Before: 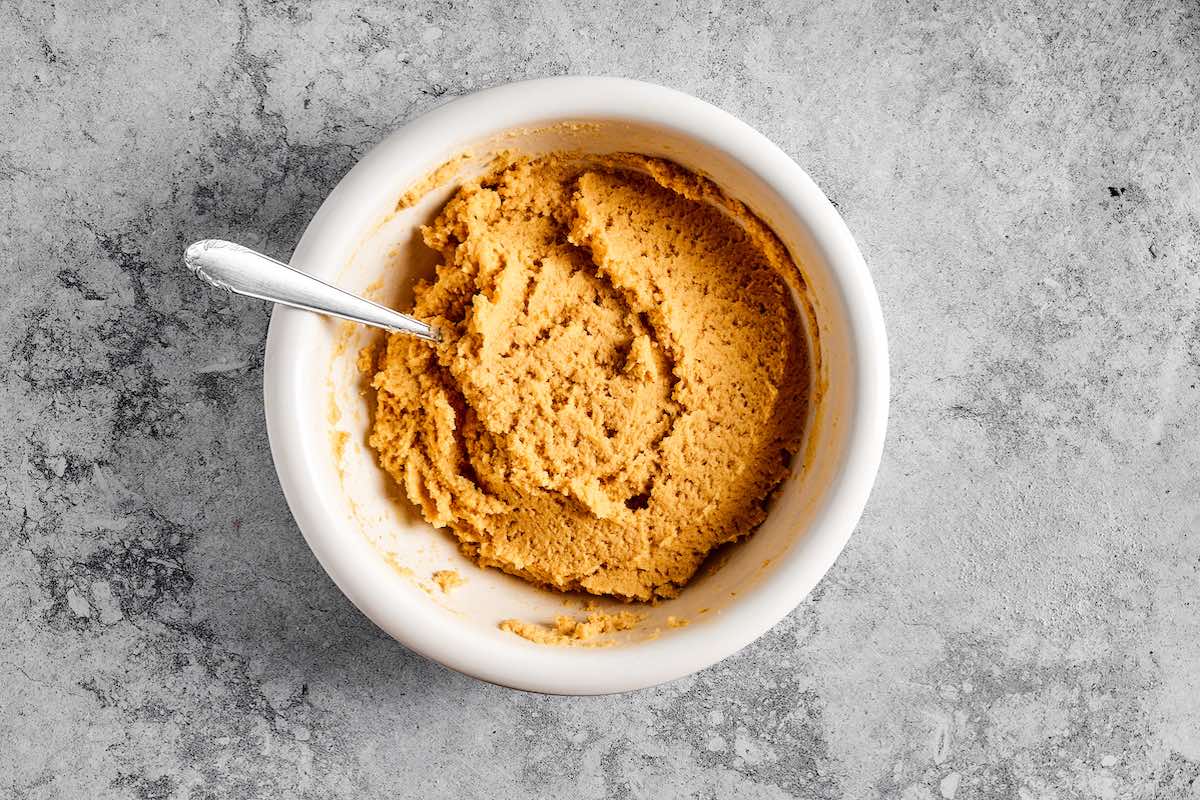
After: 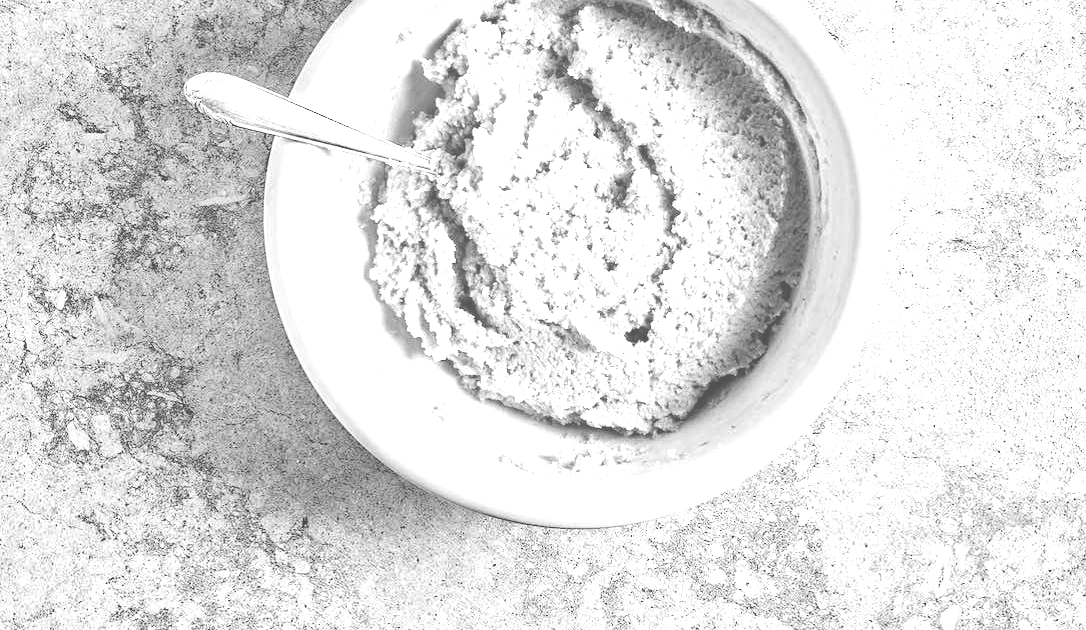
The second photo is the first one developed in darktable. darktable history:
base curve: curves: ch0 [(0, 0) (0.297, 0.298) (1, 1)], preserve colors none
color zones: curves: ch0 [(0, 0.559) (0.153, 0.551) (0.229, 0.5) (0.429, 0.5) (0.571, 0.5) (0.714, 0.5) (0.857, 0.5) (1, 0.559)]; ch1 [(0, 0.417) (0.112, 0.336) (0.213, 0.26) (0.429, 0.34) (0.571, 0.35) (0.683, 0.331) (0.857, 0.344) (1, 0.417)]
colorize: hue 36°, source mix 100%
crop: top 20.916%, right 9.437%, bottom 0.316%
monochrome: on, module defaults
color balance: lift [1, 1.015, 1.004, 0.985], gamma [1, 0.958, 0.971, 1.042], gain [1, 0.956, 0.977, 1.044]
haze removal: strength 0.53, distance 0.925, compatibility mode true, adaptive false
